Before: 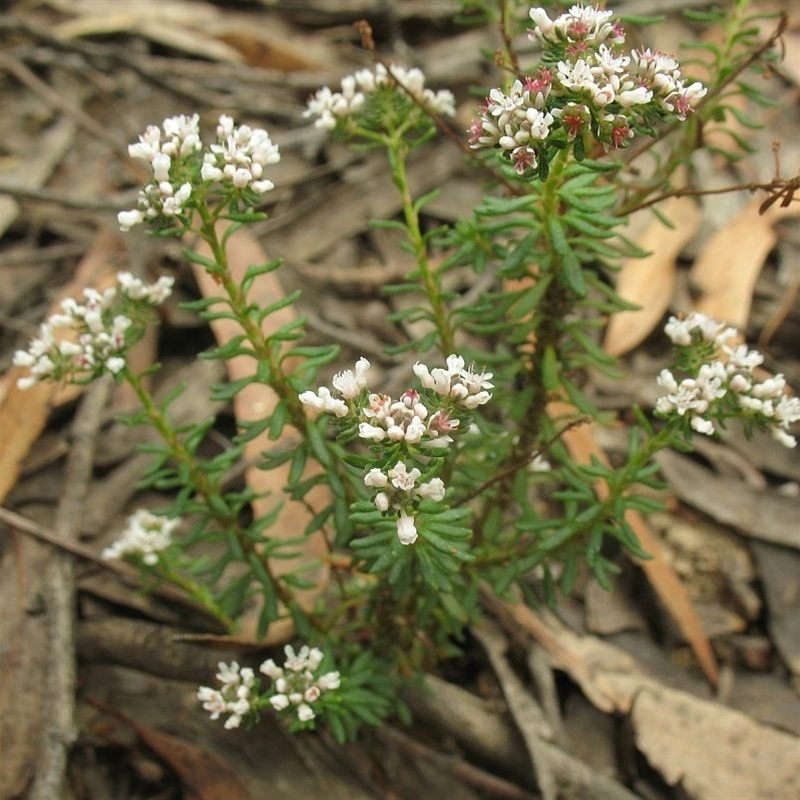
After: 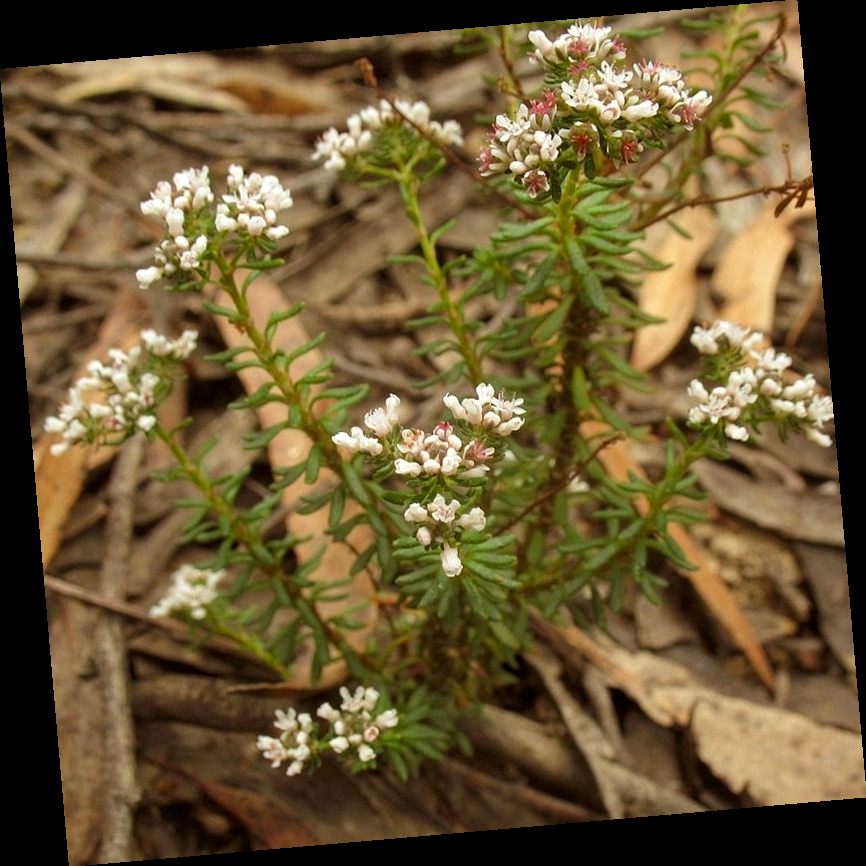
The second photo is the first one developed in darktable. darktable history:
rgb levels: mode RGB, independent channels, levels [[0, 0.5, 1], [0, 0.521, 1], [0, 0.536, 1]]
rotate and perspective: rotation -4.98°, automatic cropping off
local contrast: highlights 100%, shadows 100%, detail 120%, midtone range 0.2
